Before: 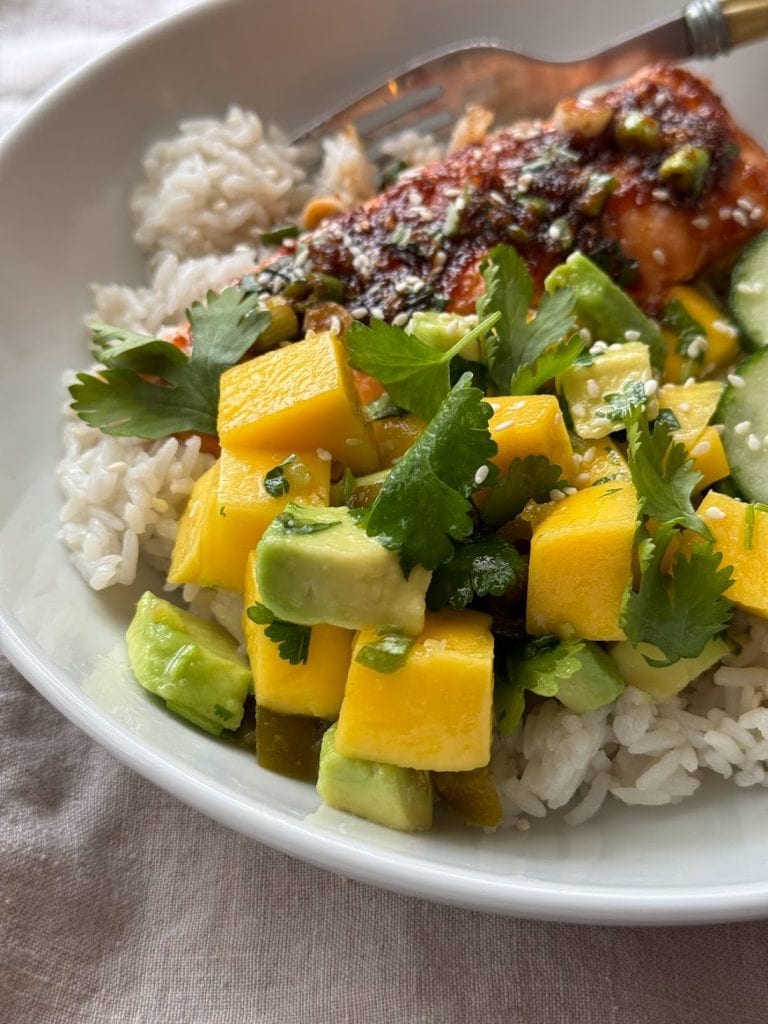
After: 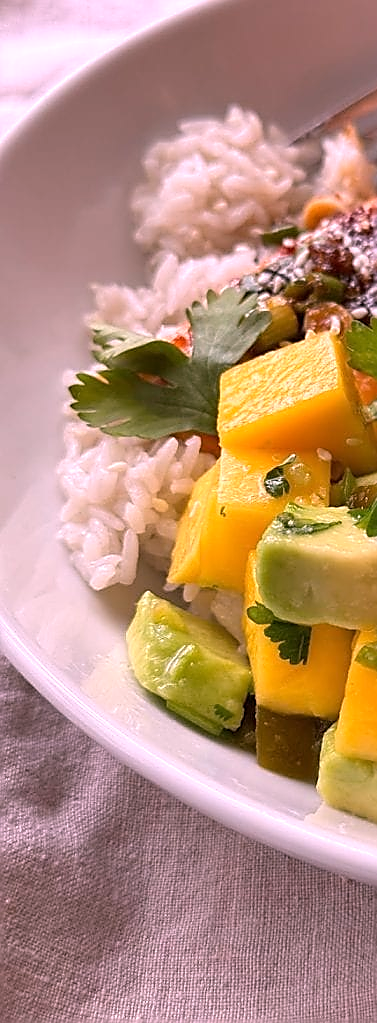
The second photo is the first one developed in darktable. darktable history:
white balance: red 1.188, blue 1.11
sharpen: radius 1.4, amount 1.25, threshold 0.7
crop and rotate: left 0%, top 0%, right 50.845%
